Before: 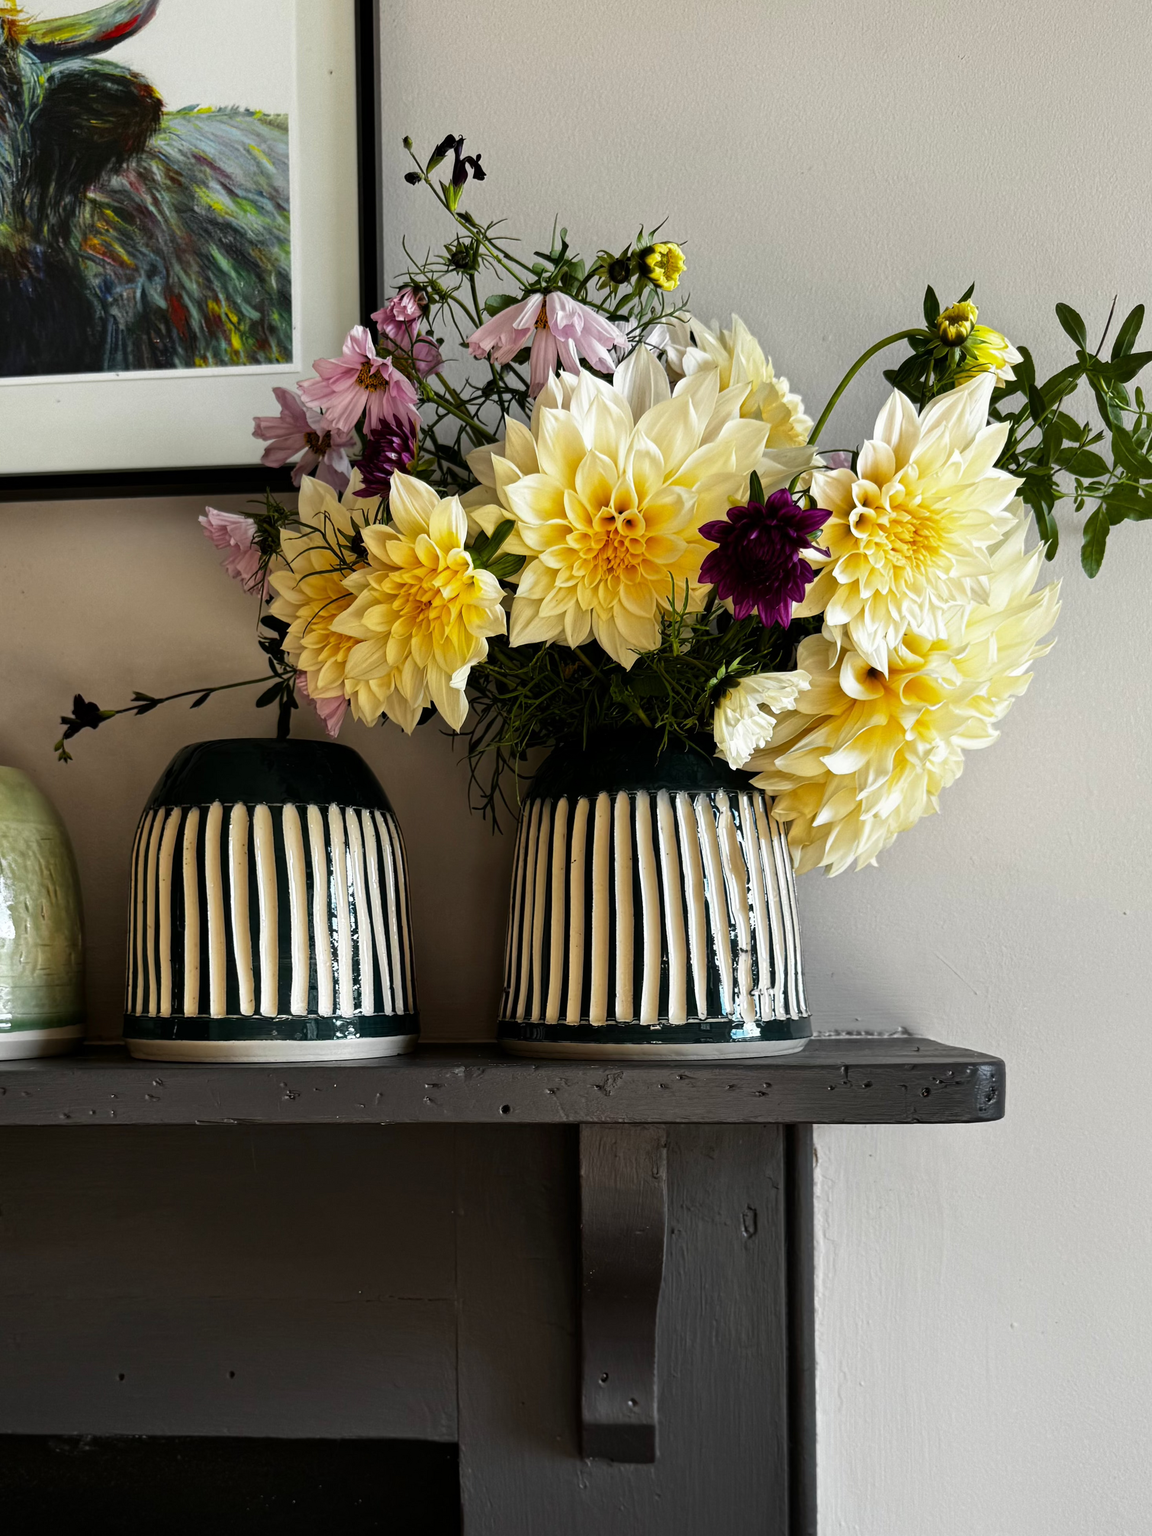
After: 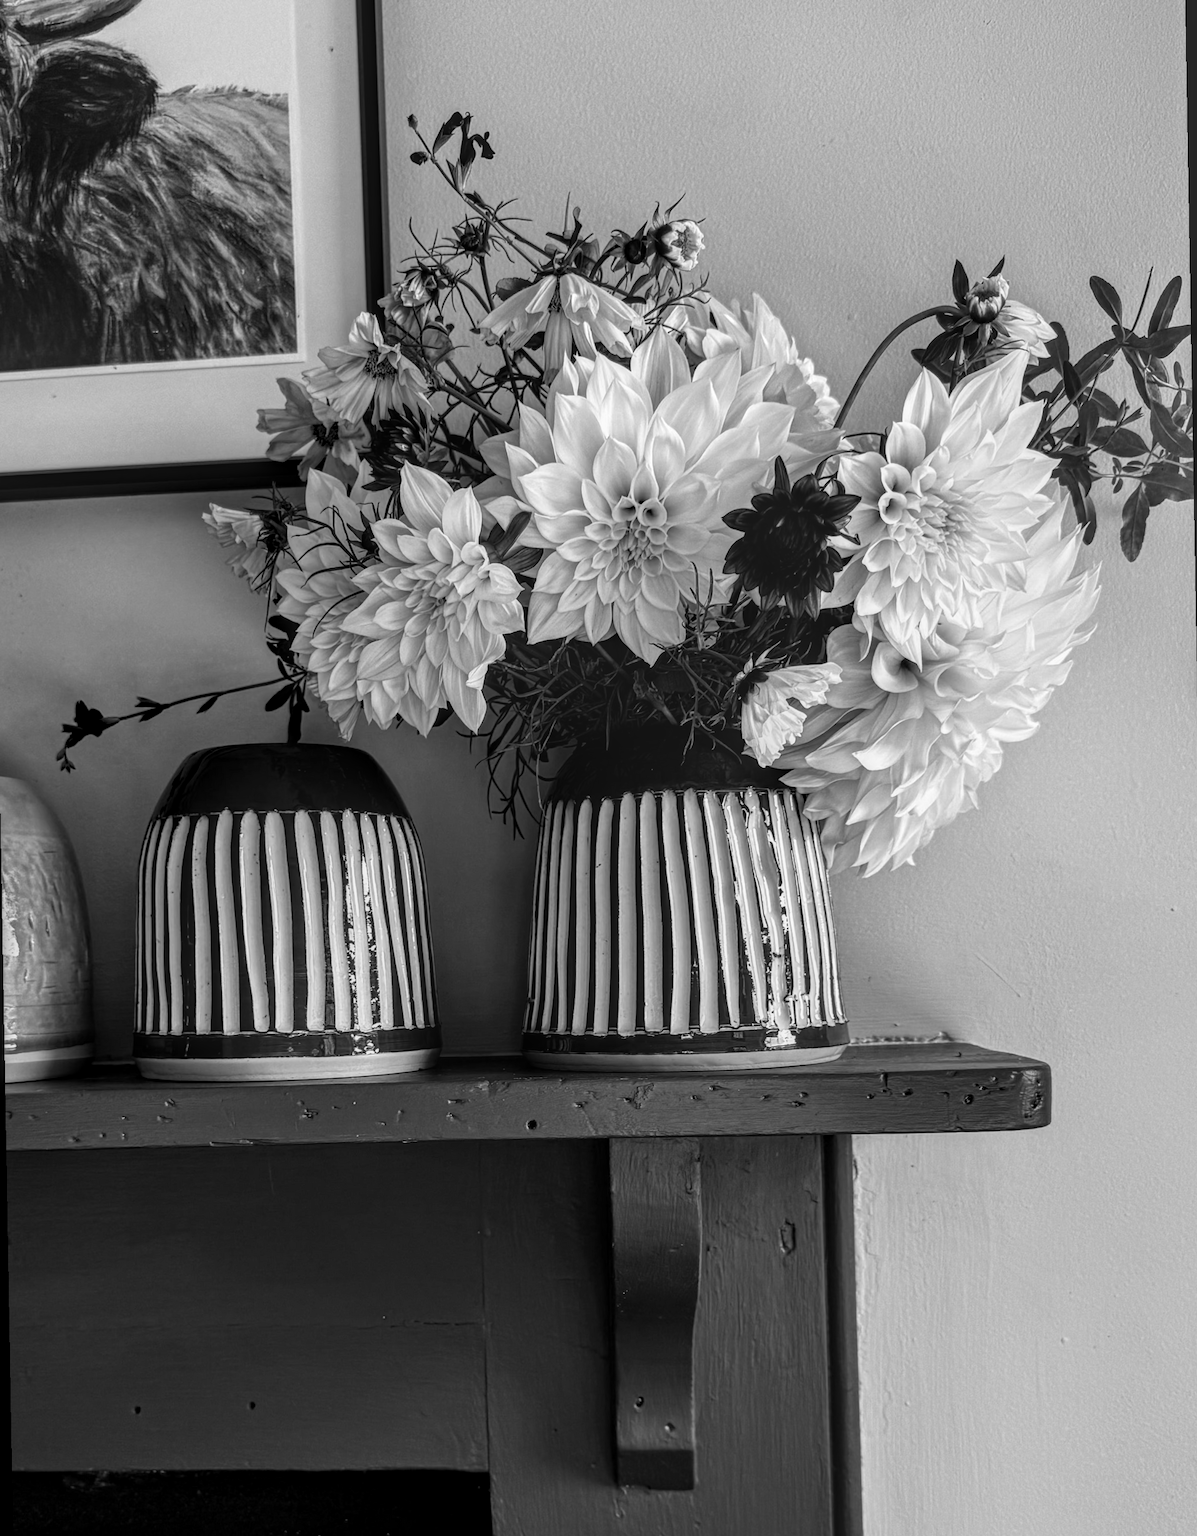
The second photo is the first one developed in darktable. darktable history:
monochrome: on, module defaults
rotate and perspective: rotation -1°, crop left 0.011, crop right 0.989, crop top 0.025, crop bottom 0.975
color balance rgb: perceptual saturation grading › global saturation 20%, perceptual saturation grading › highlights -50%, perceptual saturation grading › shadows 30%
local contrast: highlights 0%, shadows 0%, detail 133%
